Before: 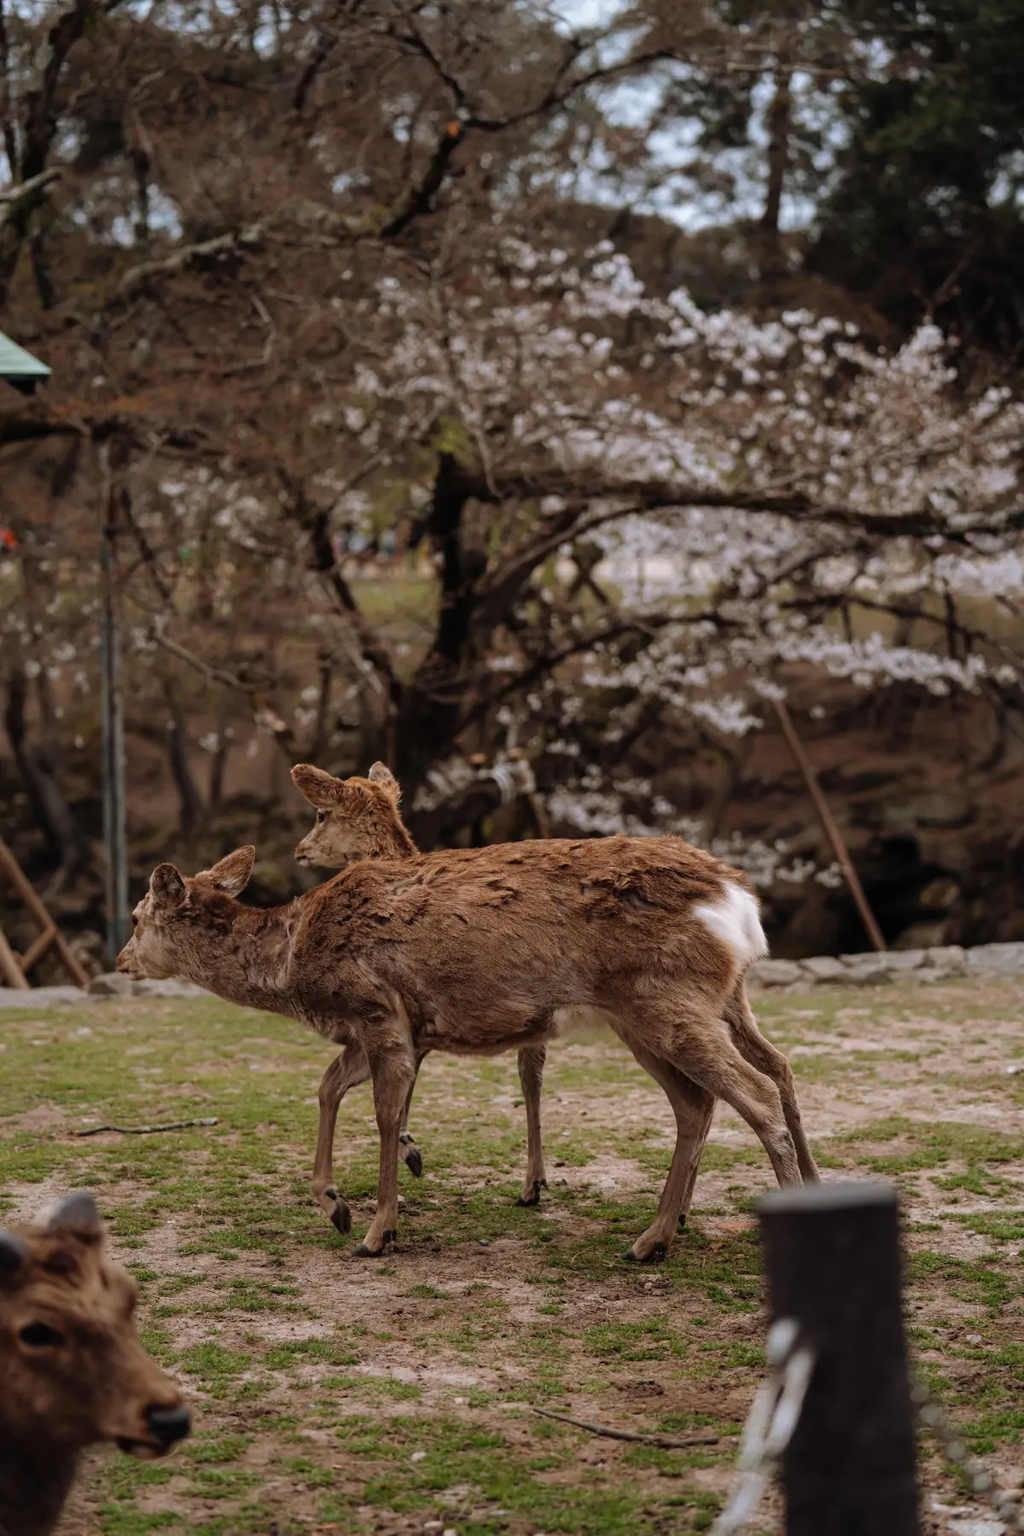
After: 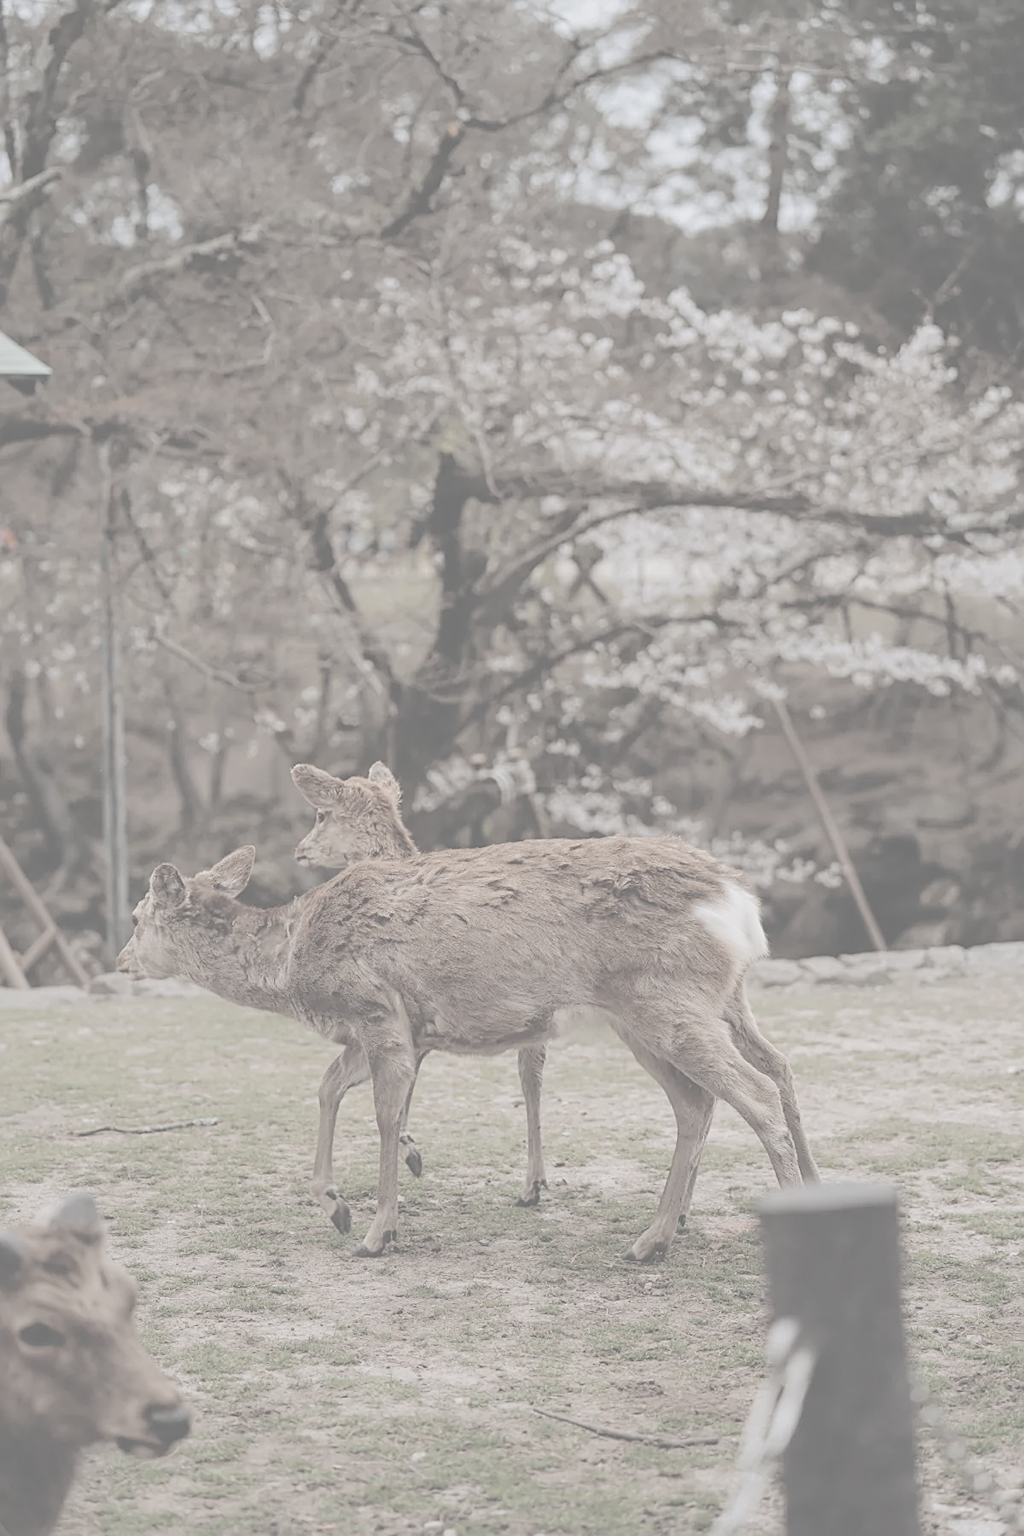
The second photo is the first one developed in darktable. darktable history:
sharpen: on, module defaults
contrast brightness saturation: contrast -0.32, brightness 0.75, saturation -0.78
